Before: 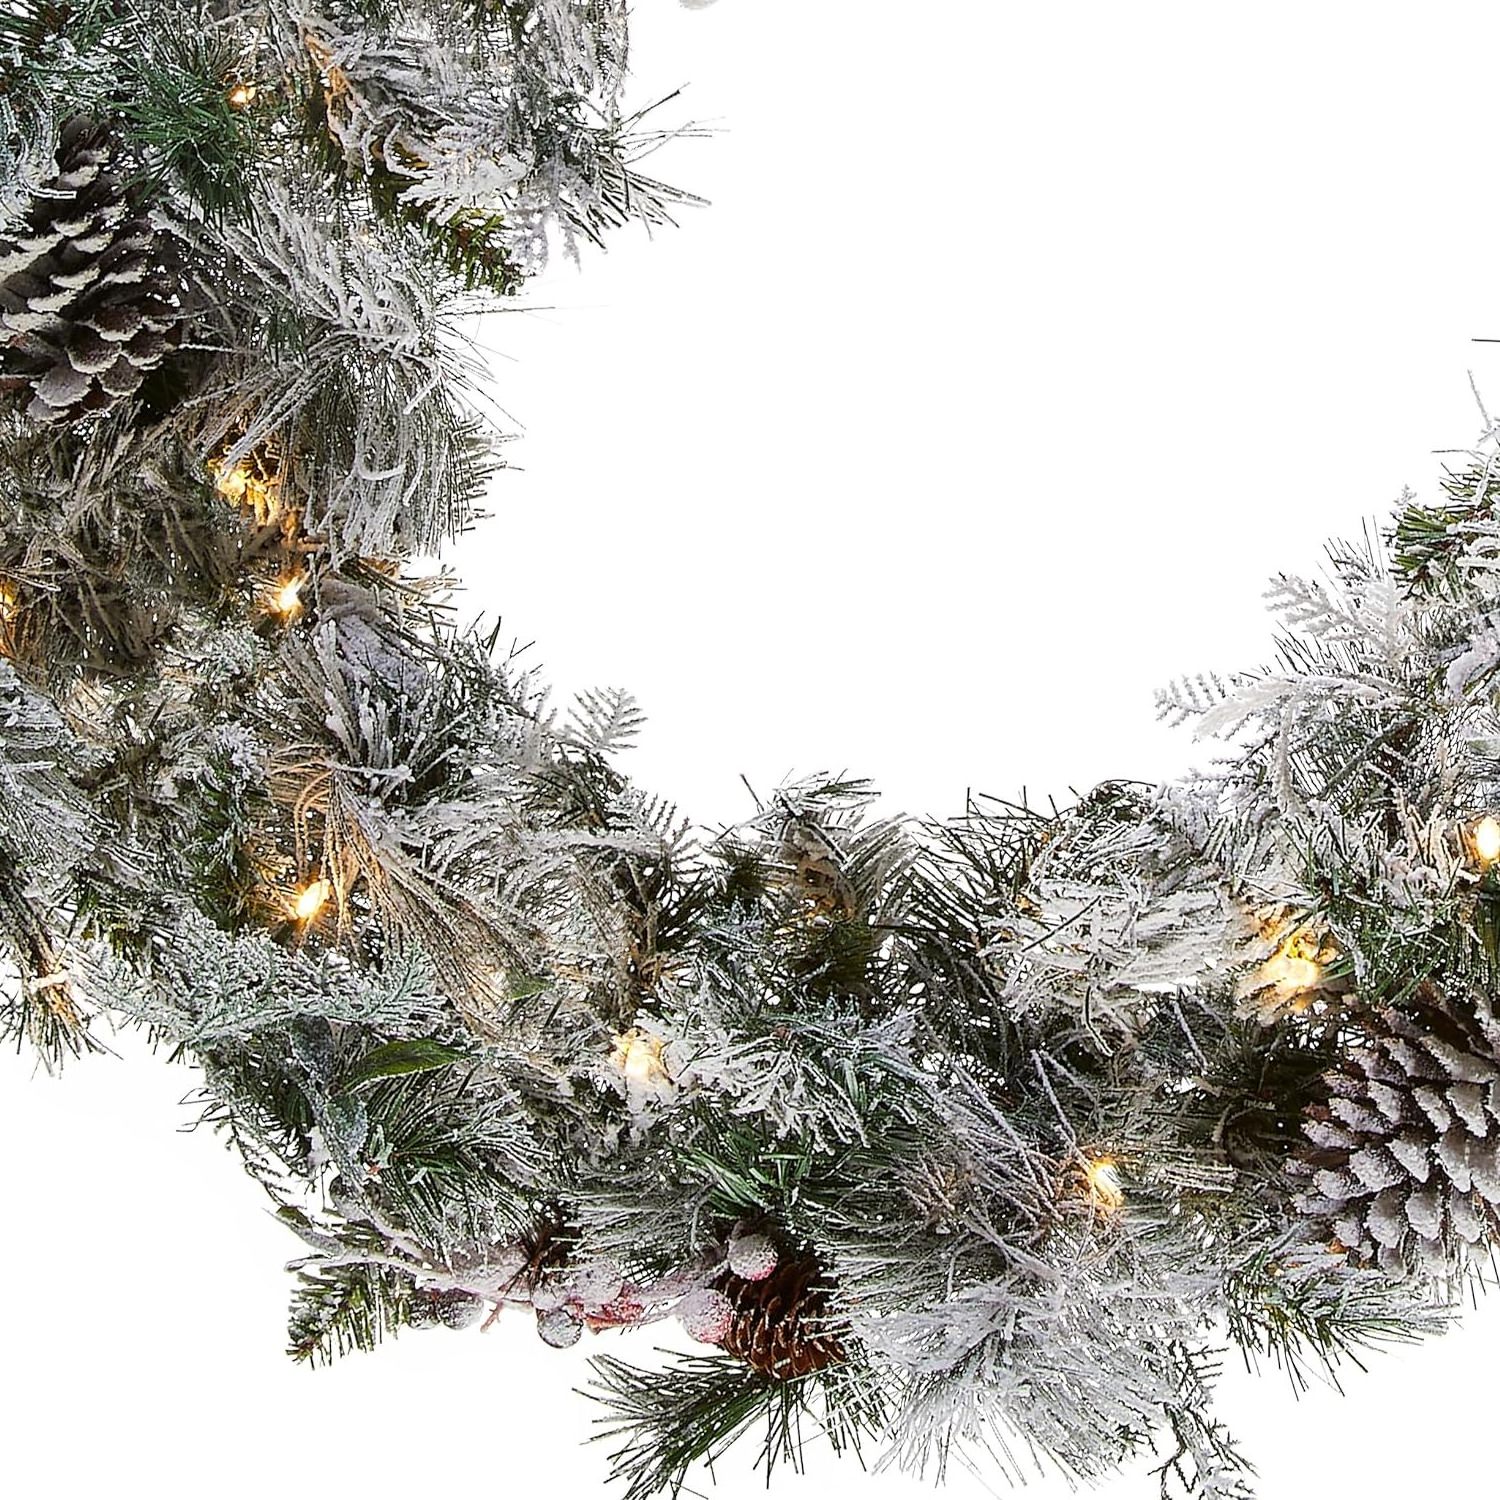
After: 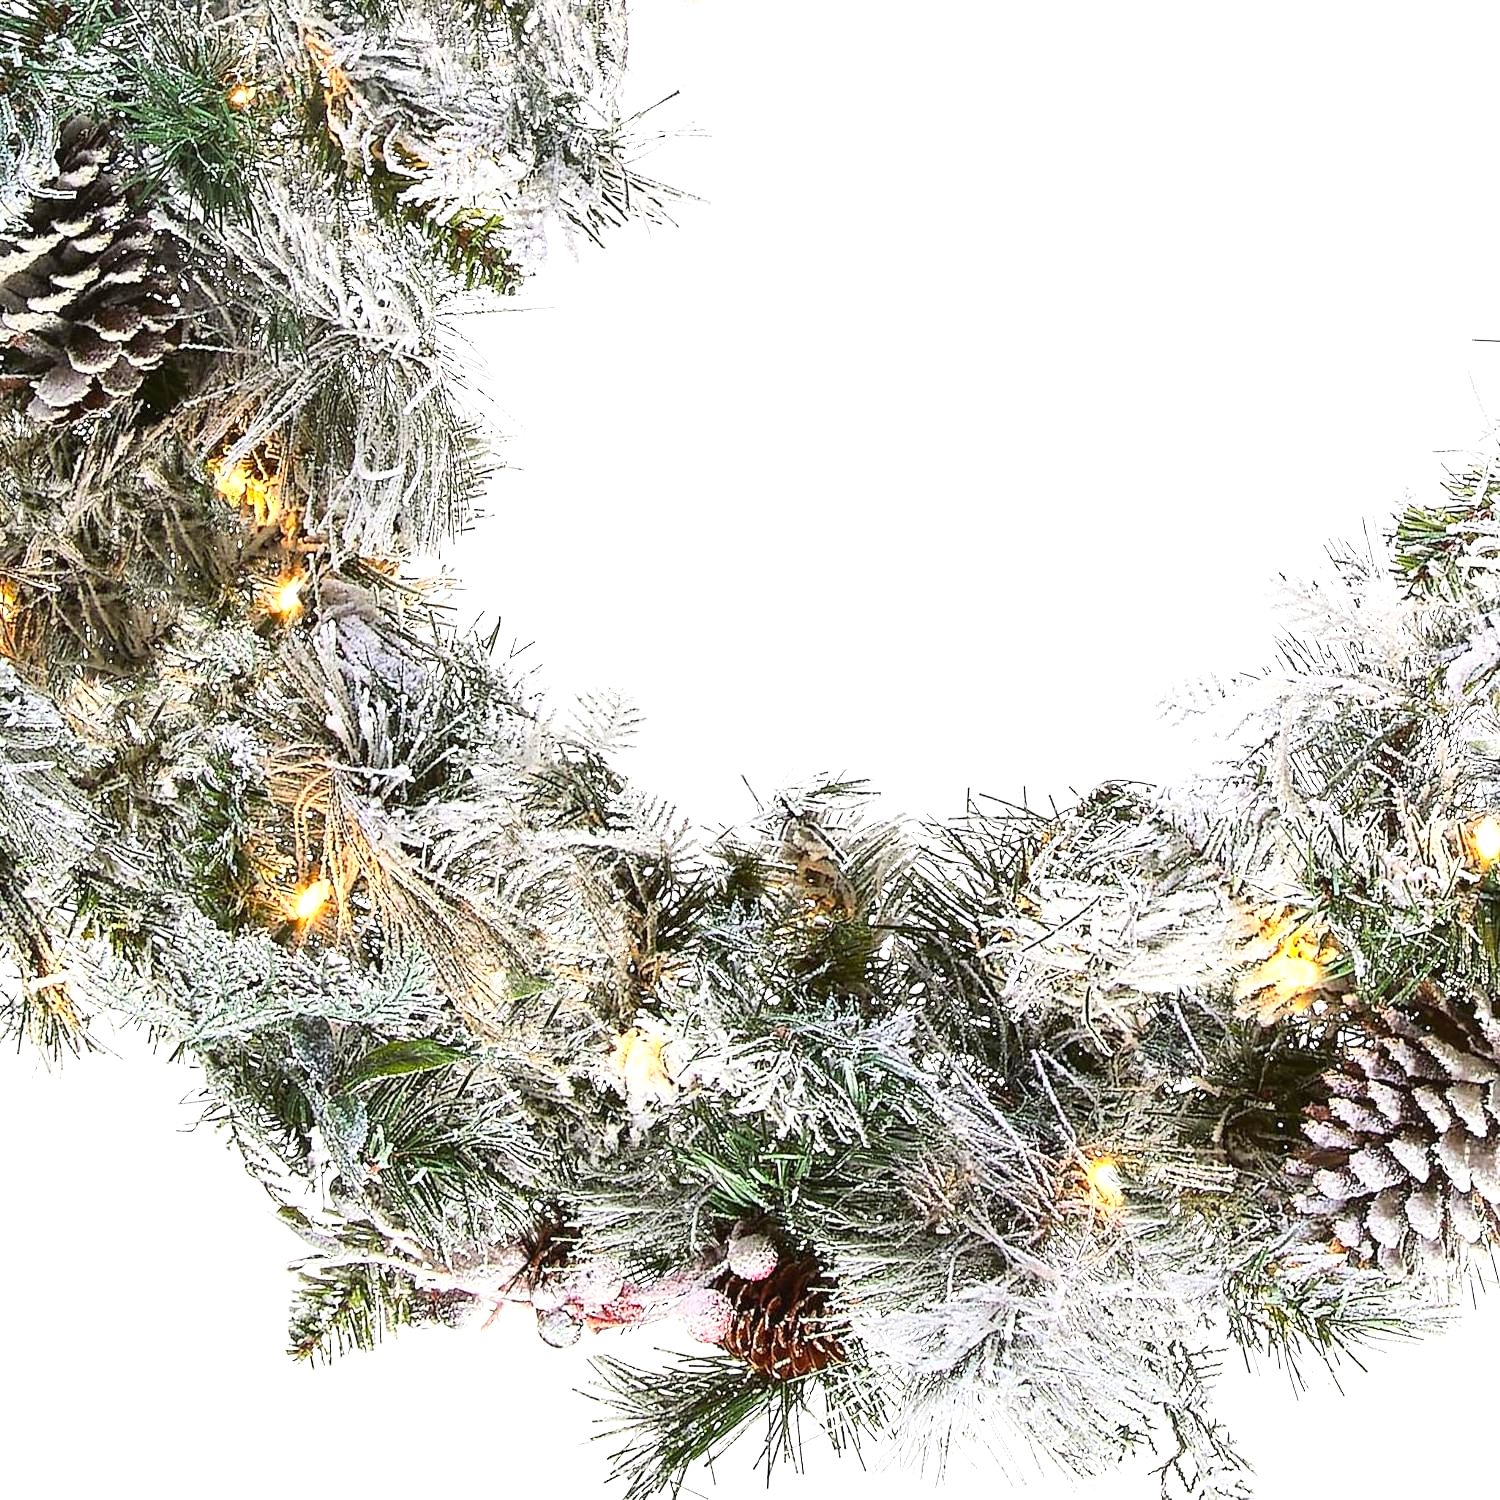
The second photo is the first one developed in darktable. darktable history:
exposure: exposure 0.657 EV, compensate highlight preservation false
contrast brightness saturation: contrast 0.2, brightness 0.16, saturation 0.22
